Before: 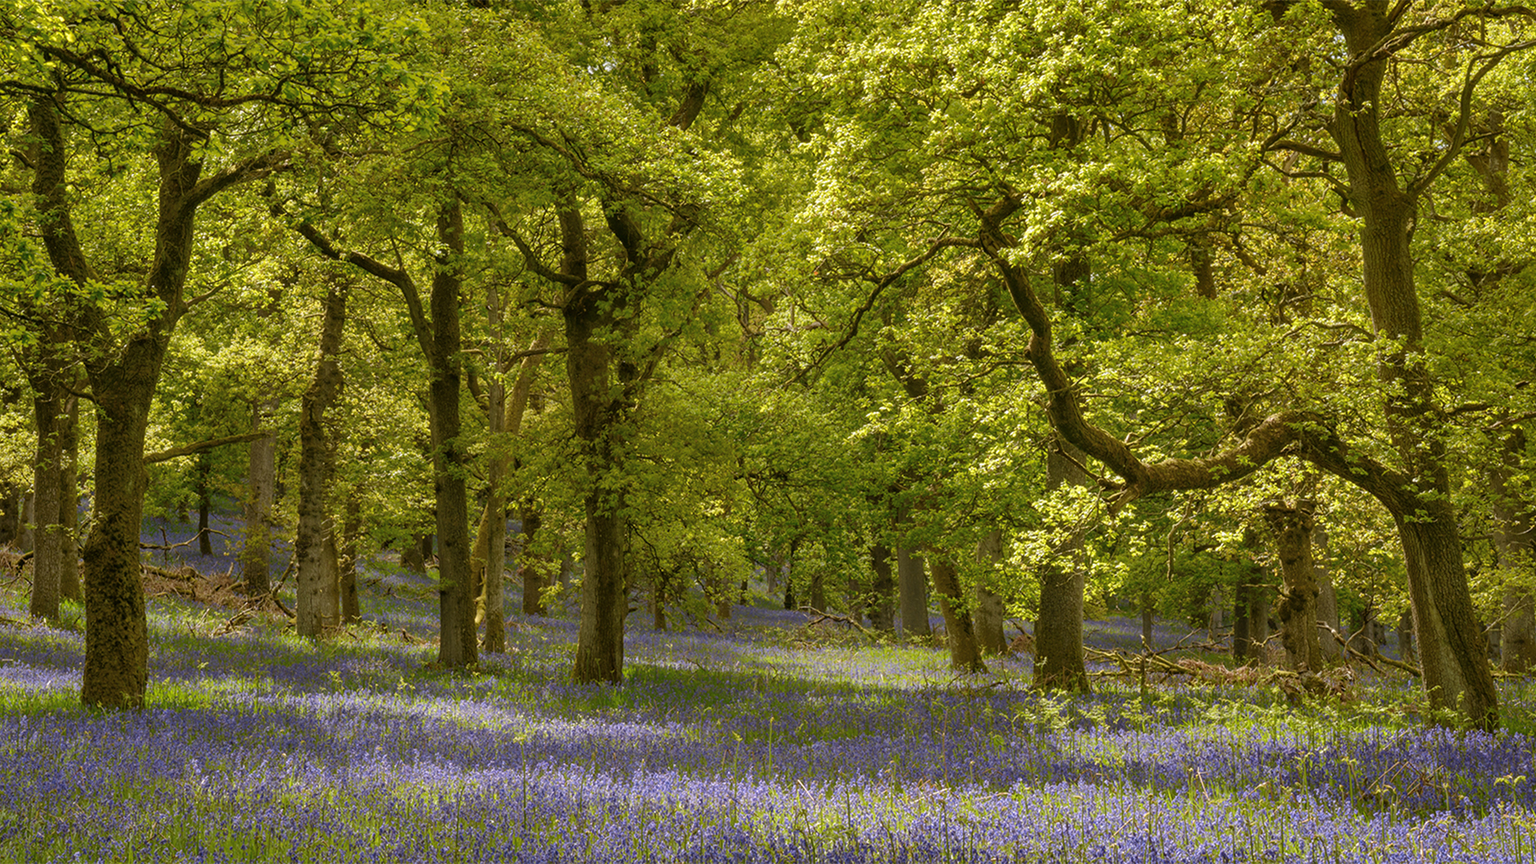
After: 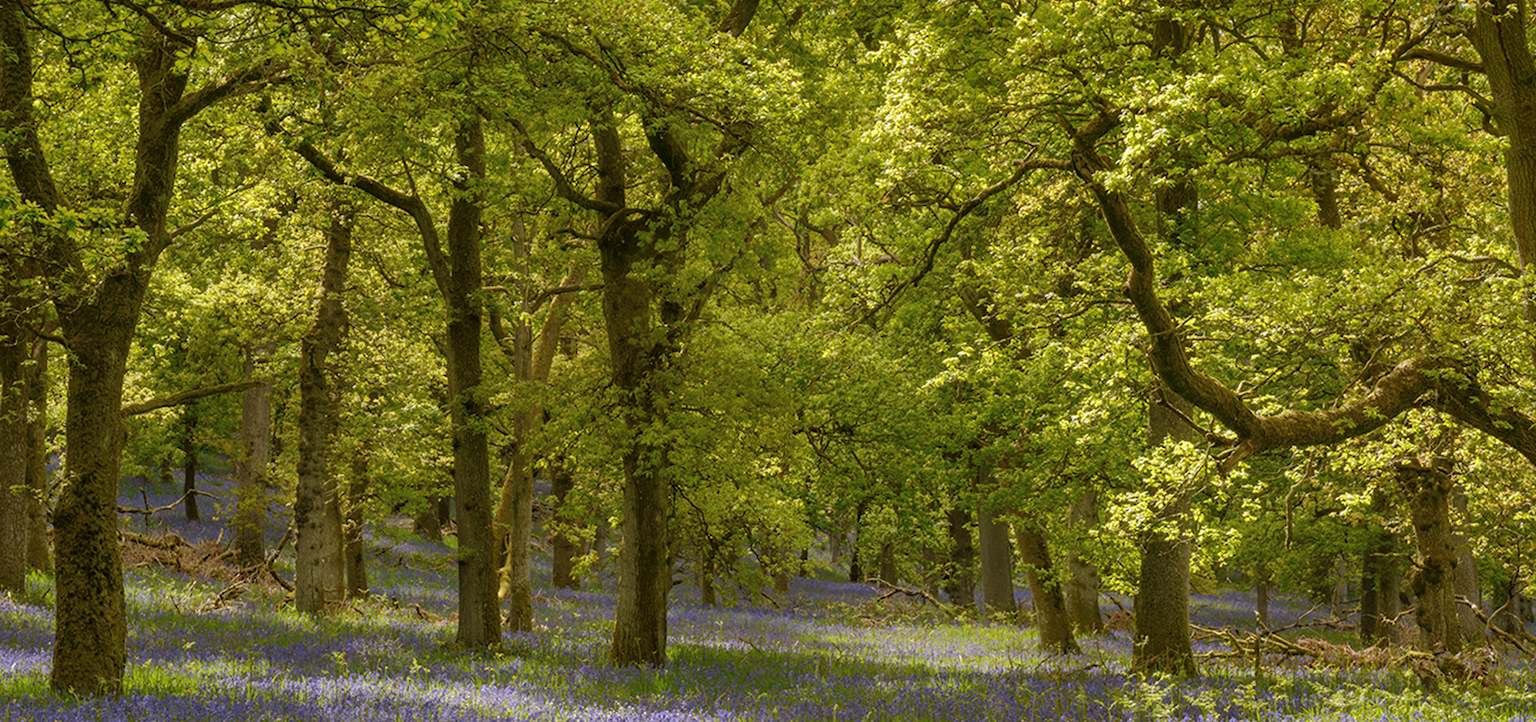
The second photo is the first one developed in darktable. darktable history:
tone equalizer: on, module defaults
crop and rotate: left 2.425%, top 11.305%, right 9.6%, bottom 15.08%
white balance: red 1.004, blue 1.024
